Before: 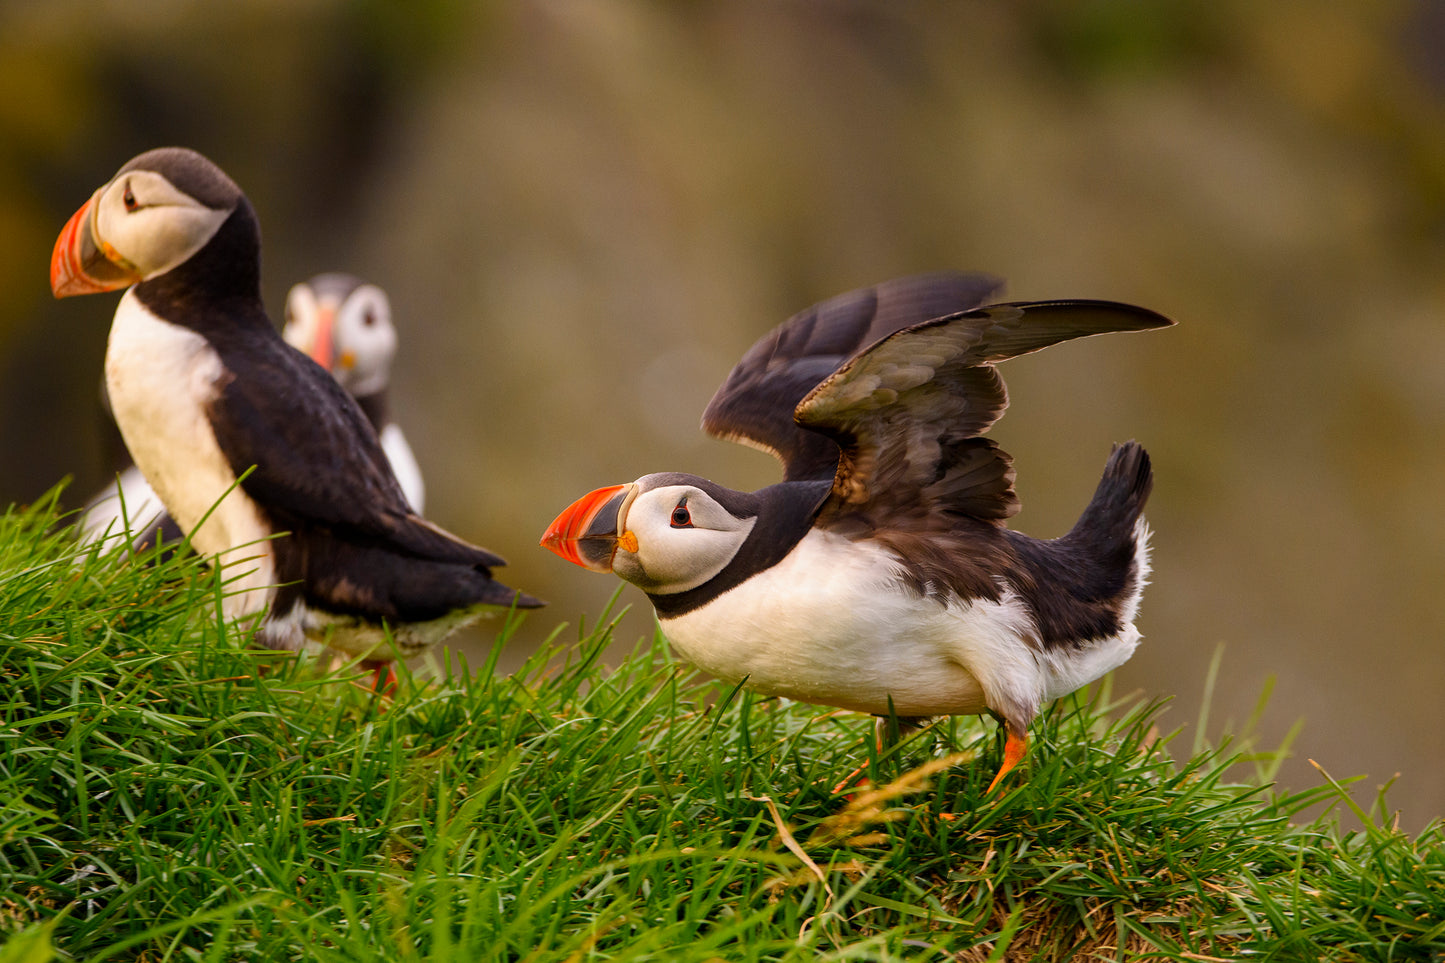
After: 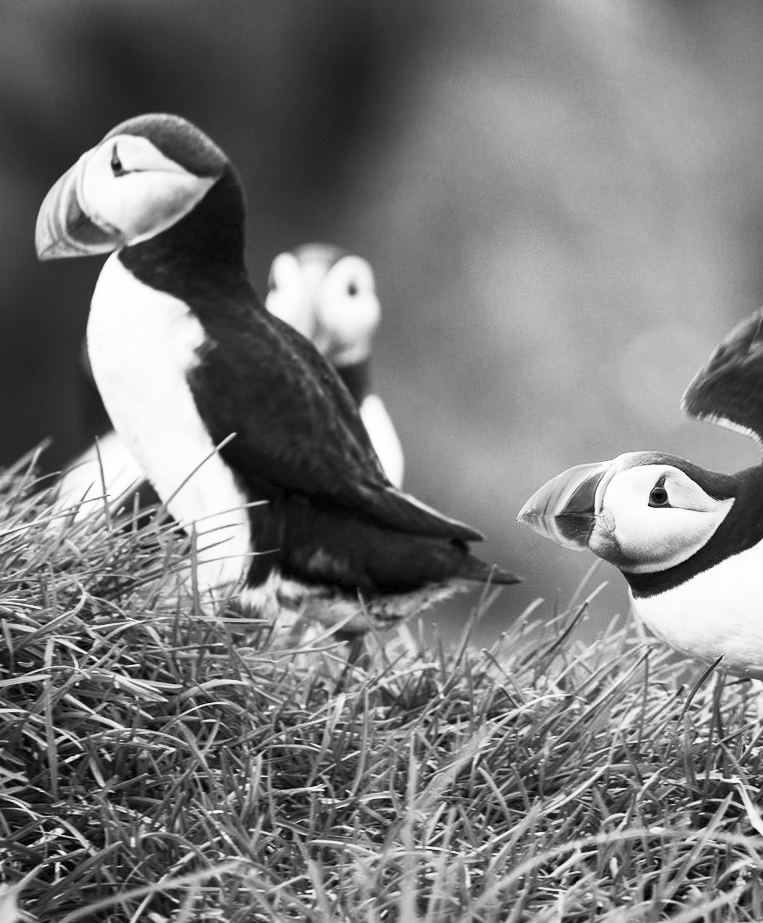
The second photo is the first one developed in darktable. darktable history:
crop: left 0.587%, right 45.588%, bottom 0.086%
rotate and perspective: rotation 1.57°, crop left 0.018, crop right 0.982, crop top 0.039, crop bottom 0.961
contrast brightness saturation: contrast 0.53, brightness 0.47, saturation -1
